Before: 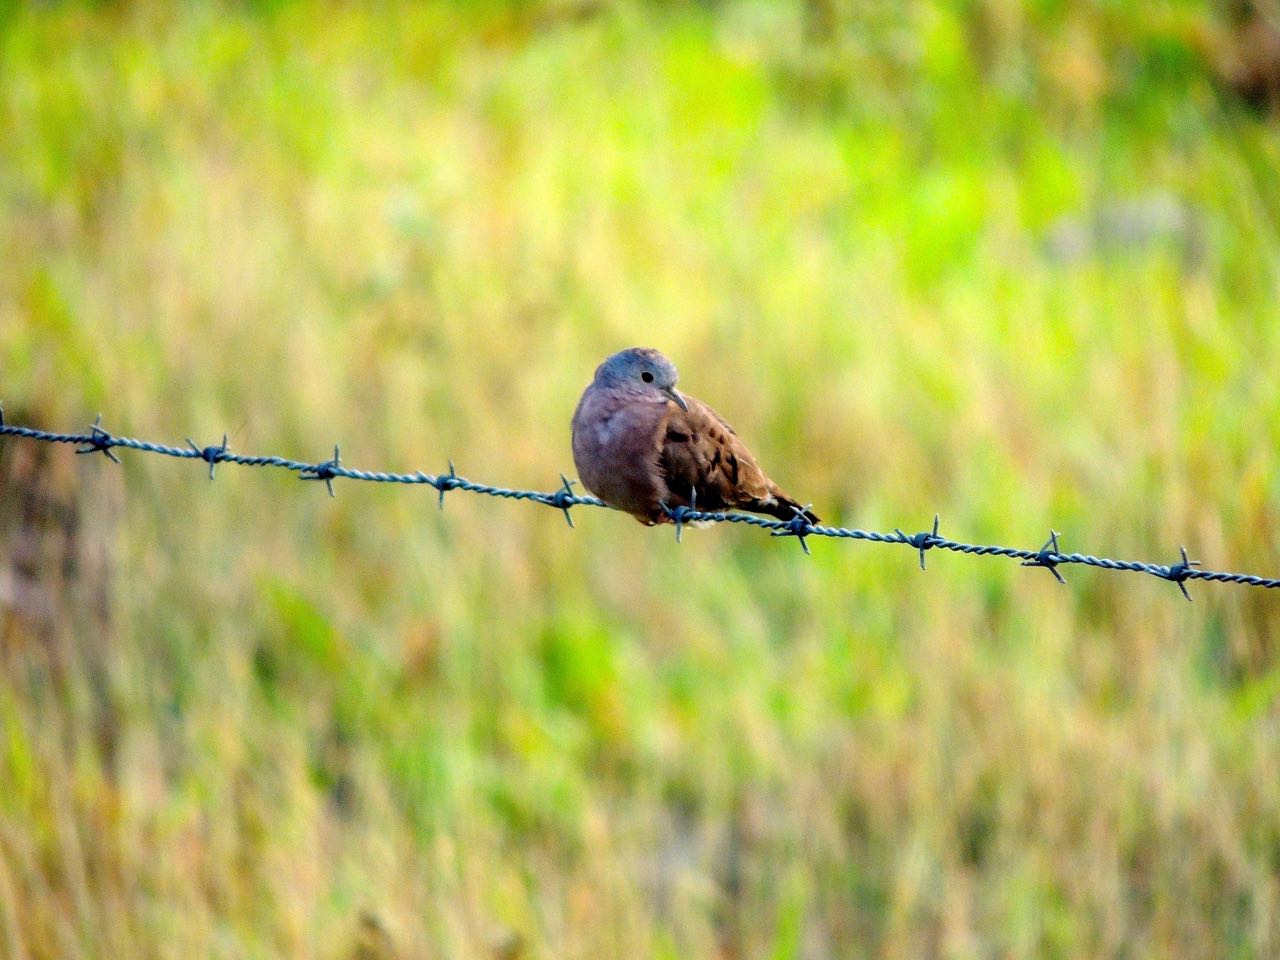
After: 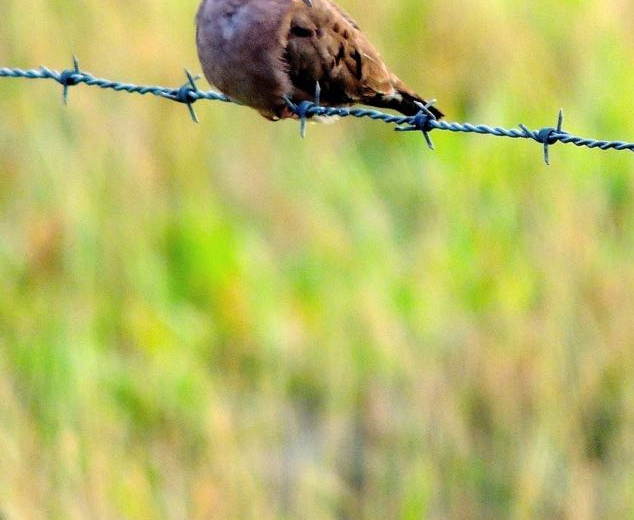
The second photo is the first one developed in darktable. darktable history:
crop: left 29.41%, top 42.276%, right 20.988%, bottom 3.478%
contrast brightness saturation: contrast 0.052, brightness 0.057, saturation 0.009
